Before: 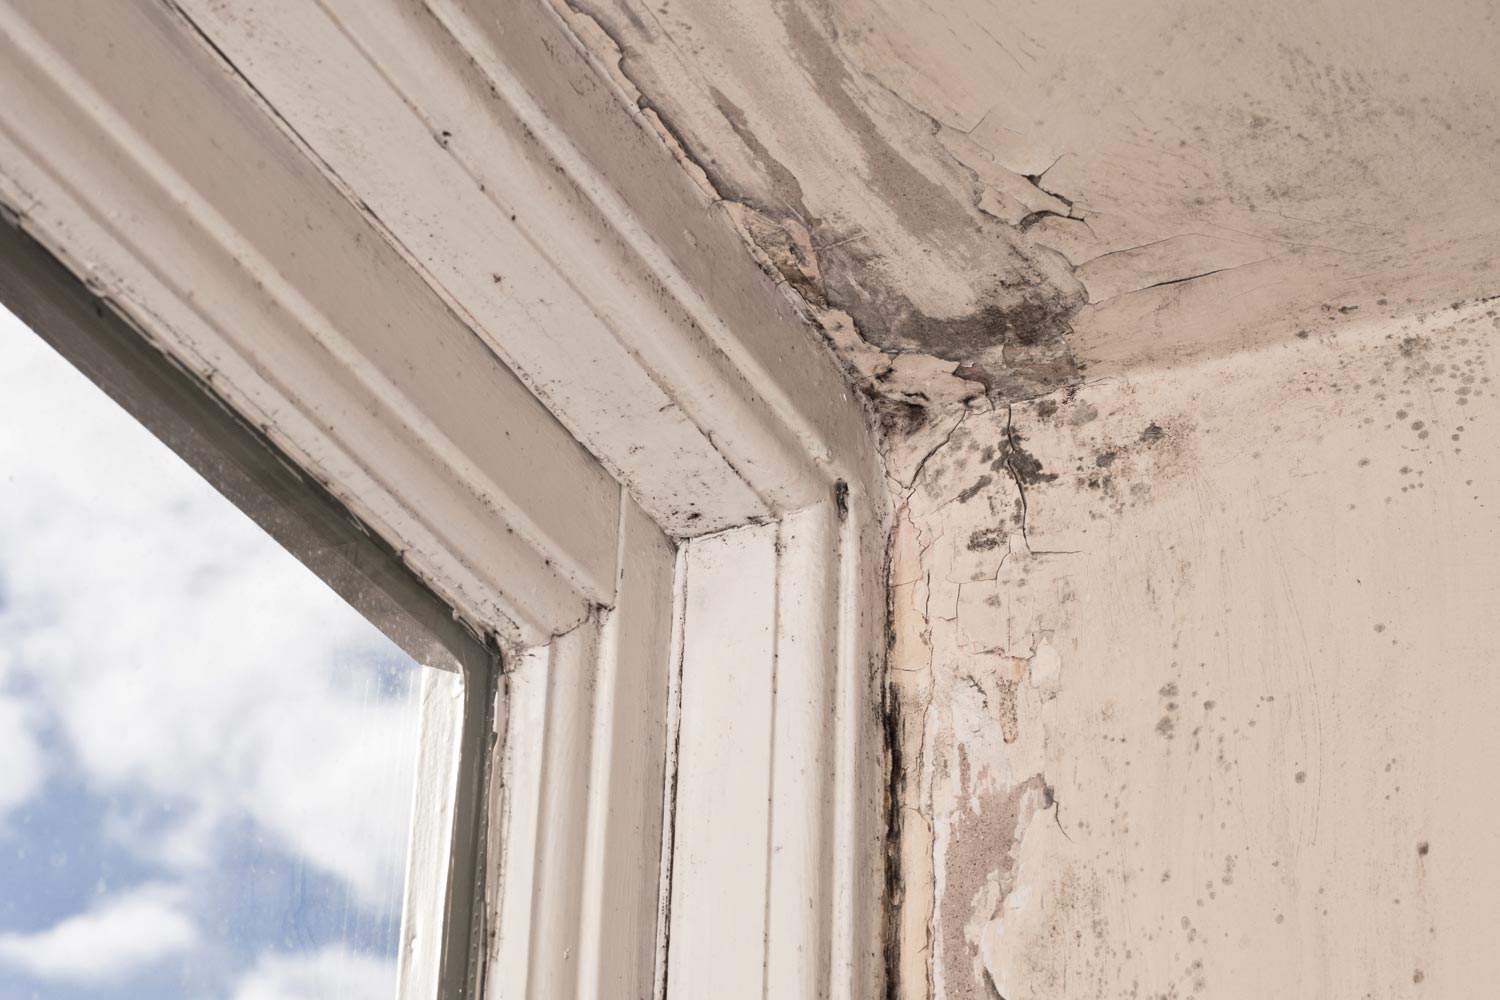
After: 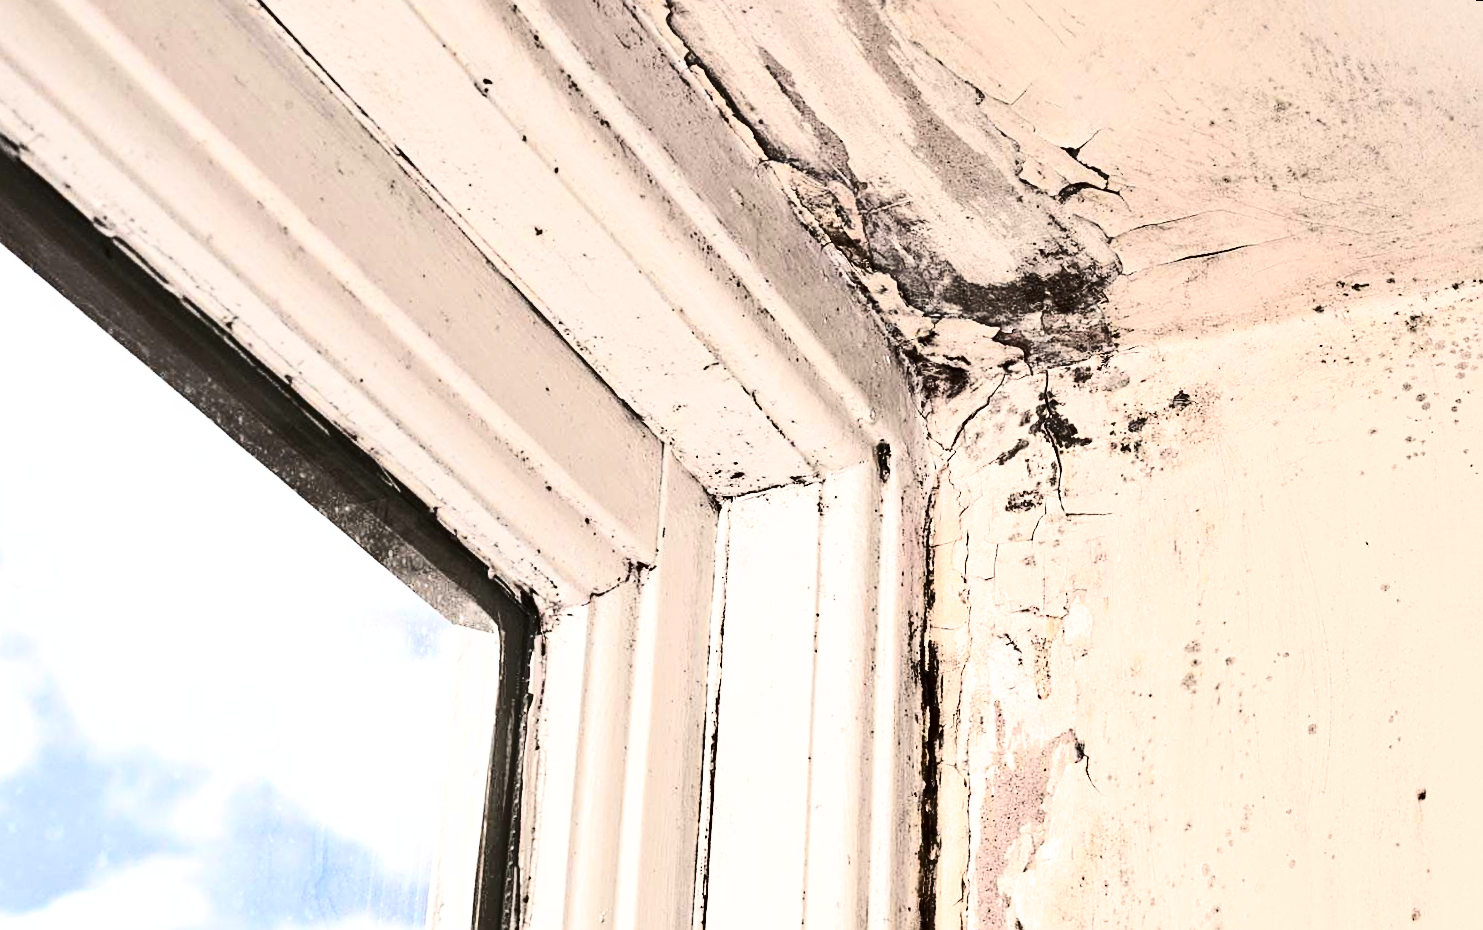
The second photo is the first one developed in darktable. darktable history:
shadows and highlights: low approximation 0.01, soften with gaussian
rotate and perspective: rotation 0.679°, lens shift (horizontal) 0.136, crop left 0.009, crop right 0.991, crop top 0.078, crop bottom 0.95
exposure: black level correction -0.002, exposure 0.54 EV, compensate highlight preservation false
white balance: emerald 1
sharpen: on, module defaults
contrast brightness saturation: contrast 0.5, saturation -0.1
